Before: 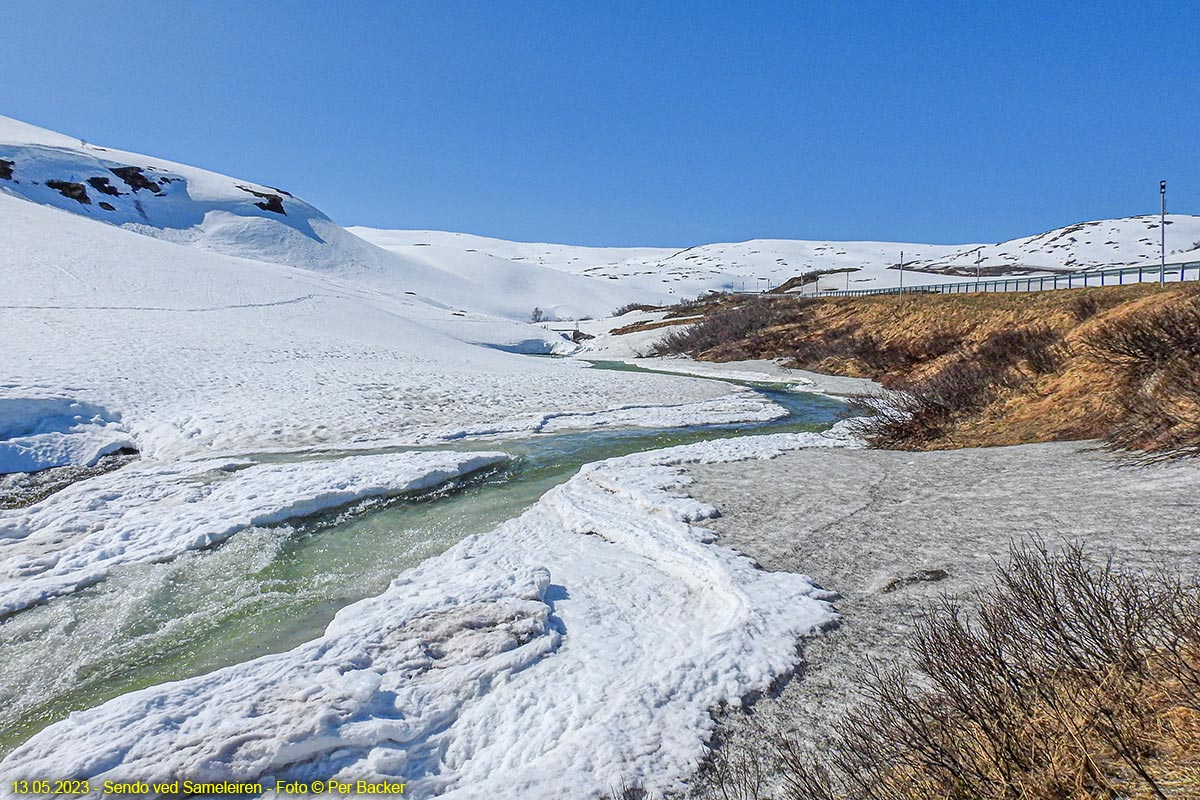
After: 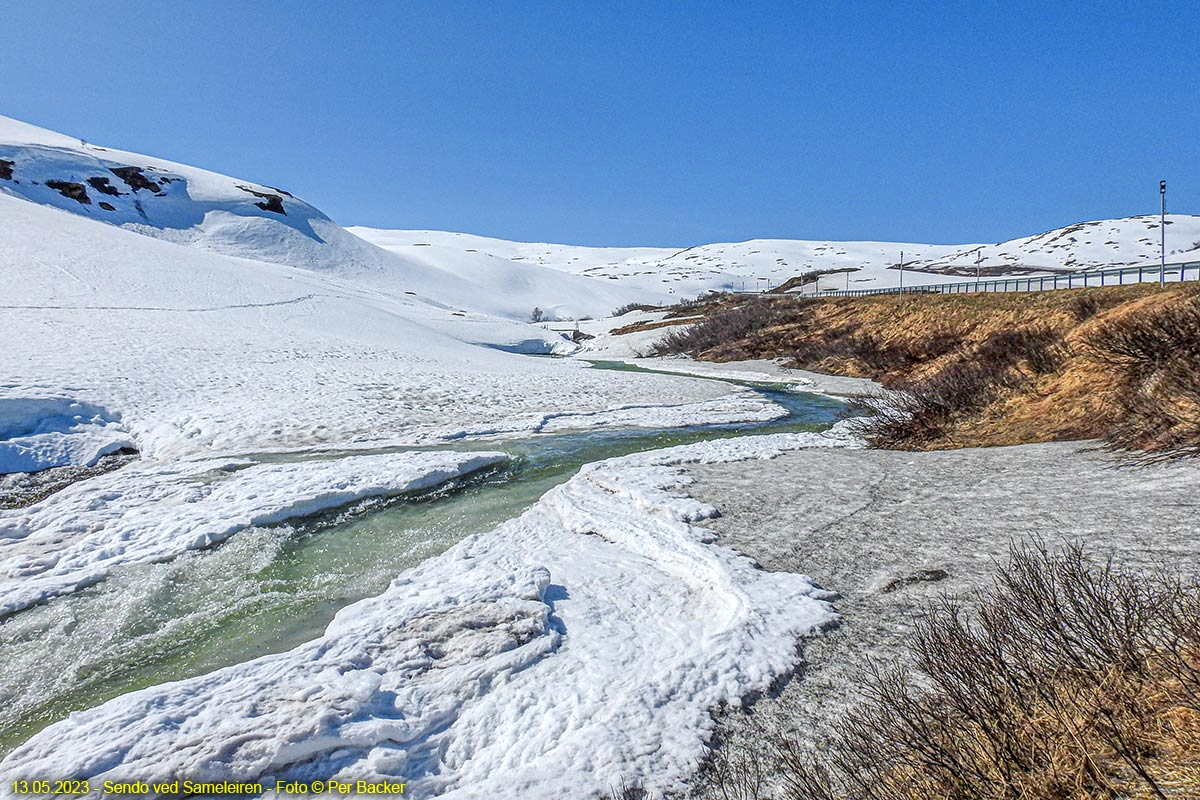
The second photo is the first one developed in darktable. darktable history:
local contrast: on, module defaults
shadows and highlights: shadows -10.86, white point adjustment 1.48, highlights 10.65
